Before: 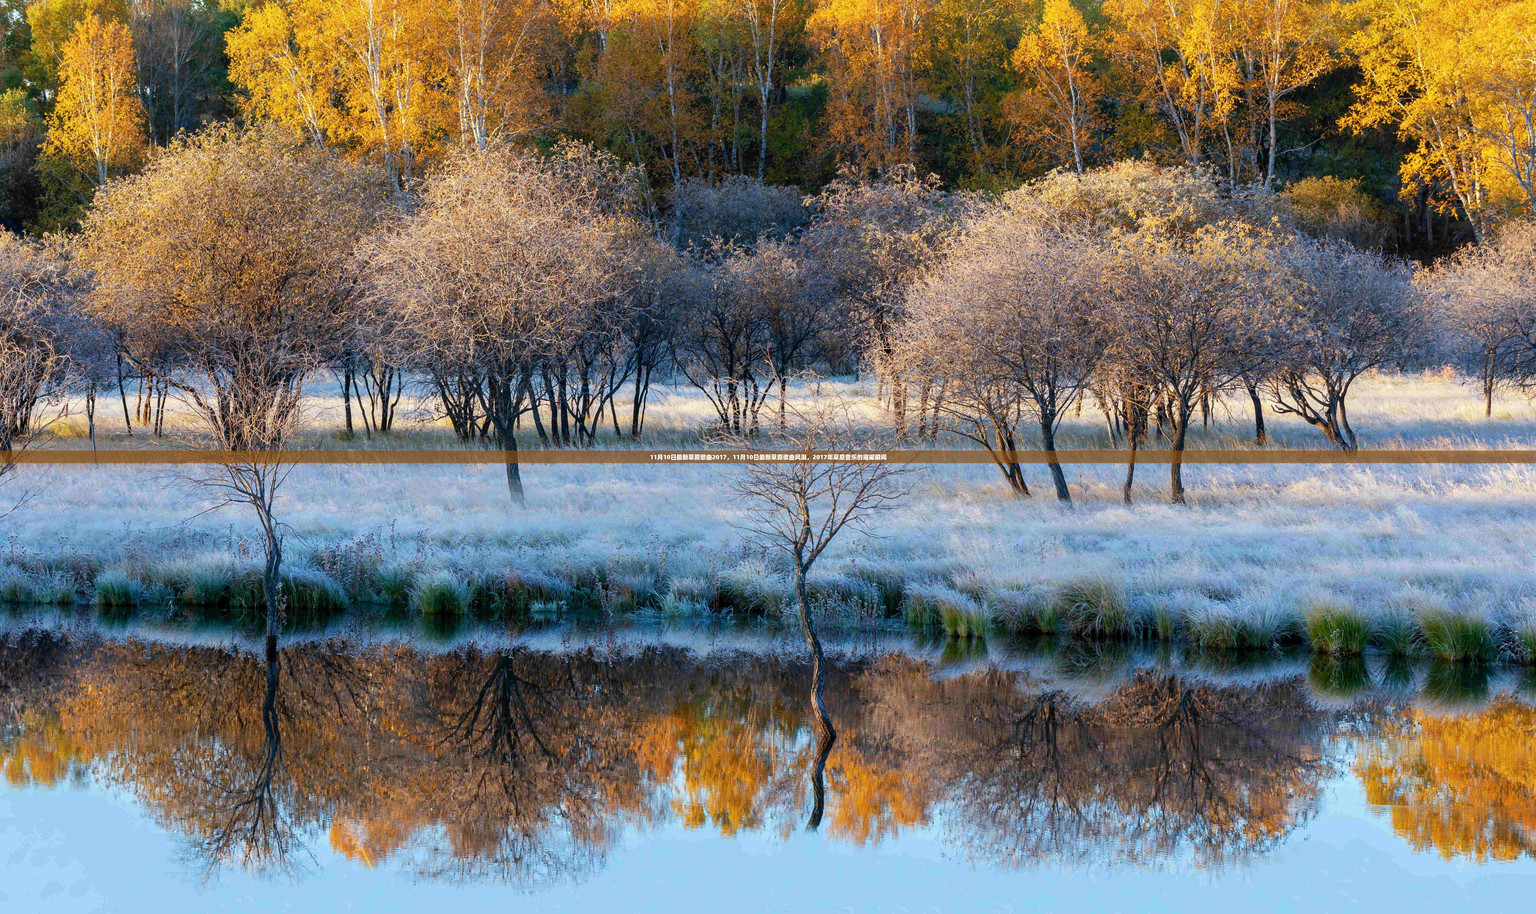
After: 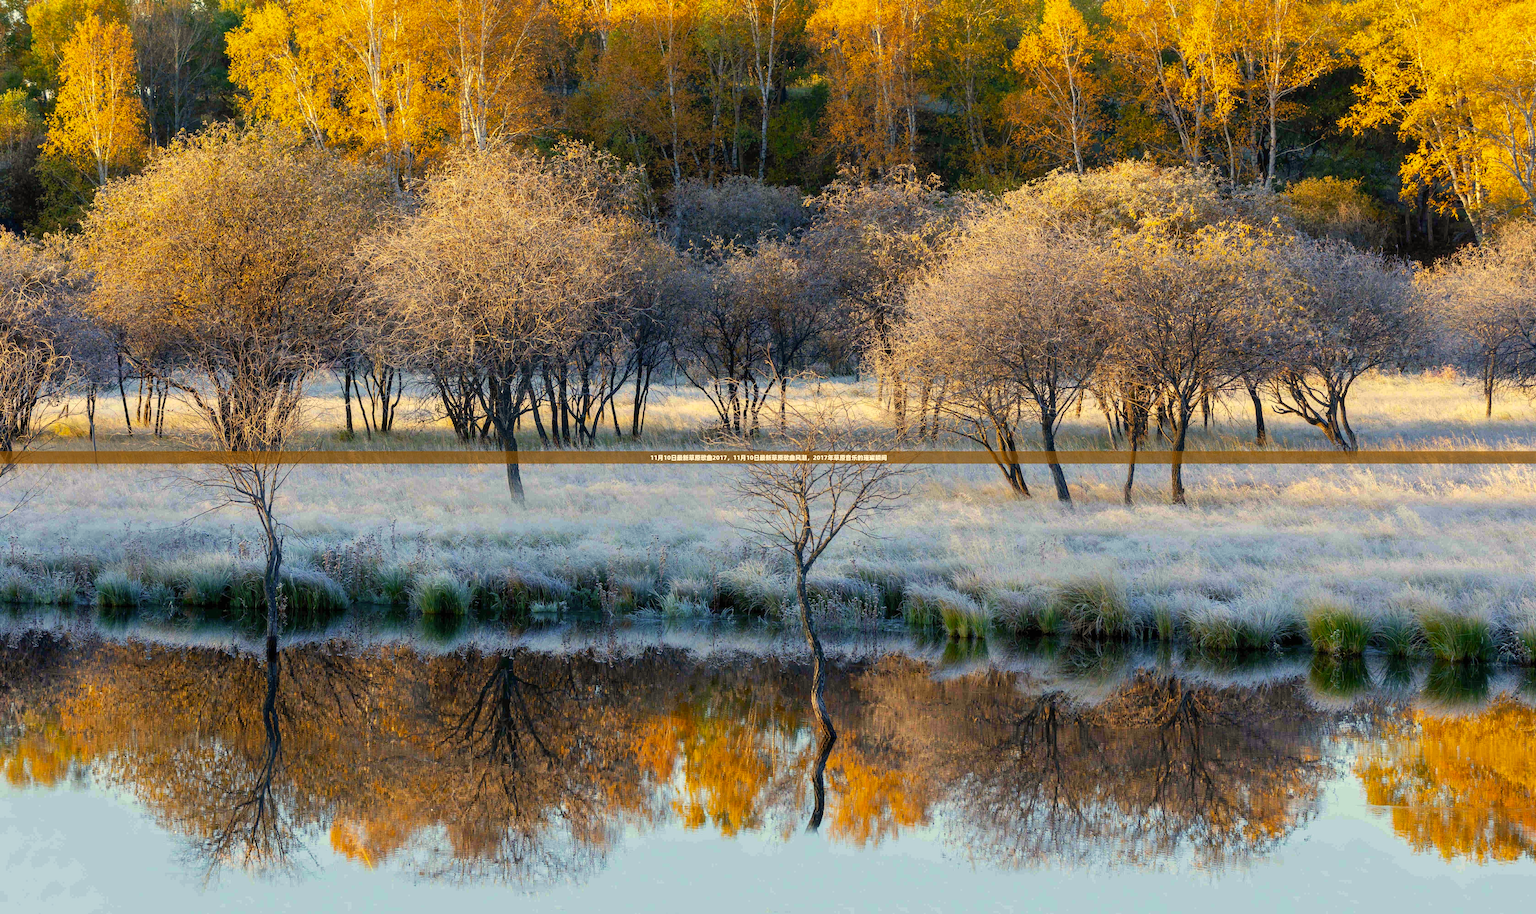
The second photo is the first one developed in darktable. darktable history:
color correction: highlights a* 2.73, highlights b* 23.52
